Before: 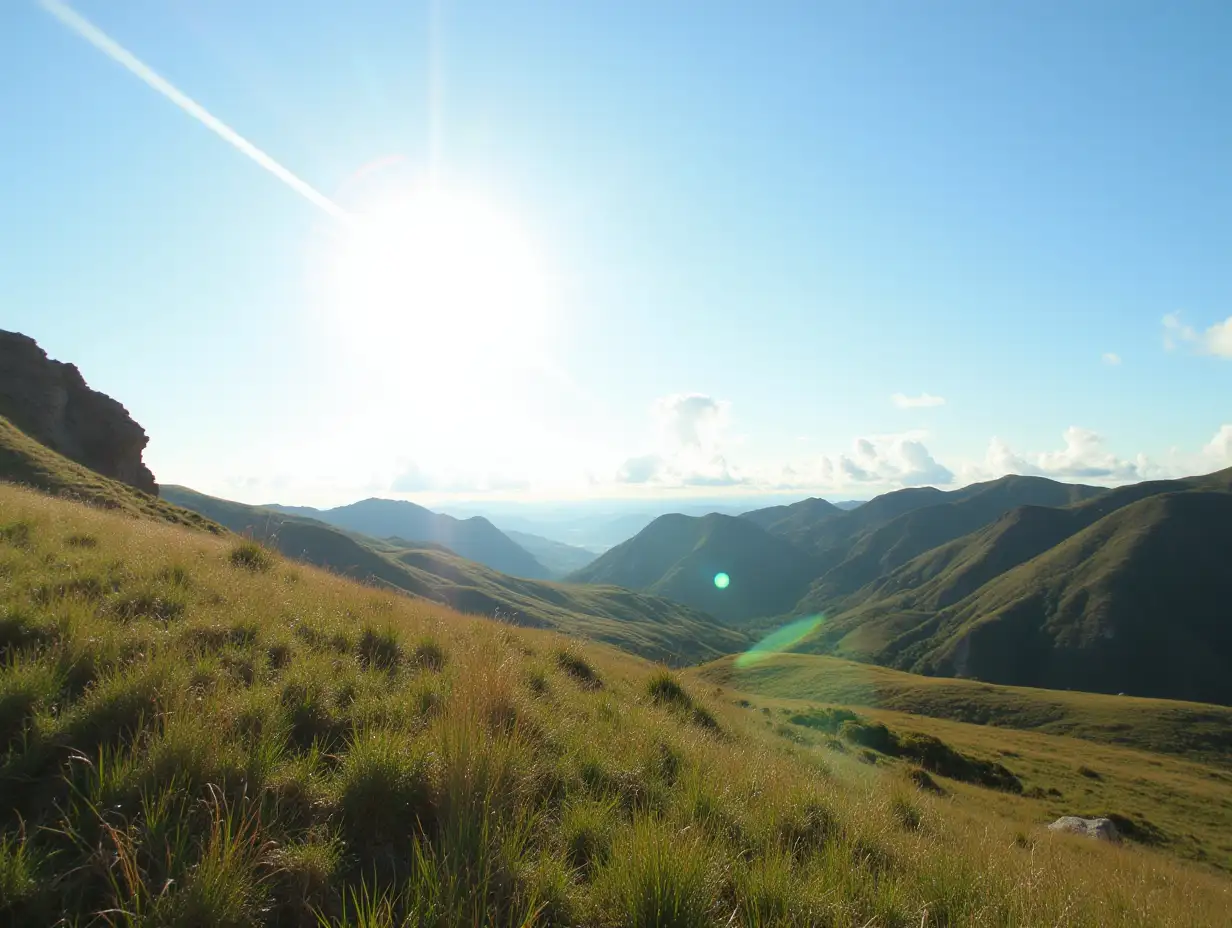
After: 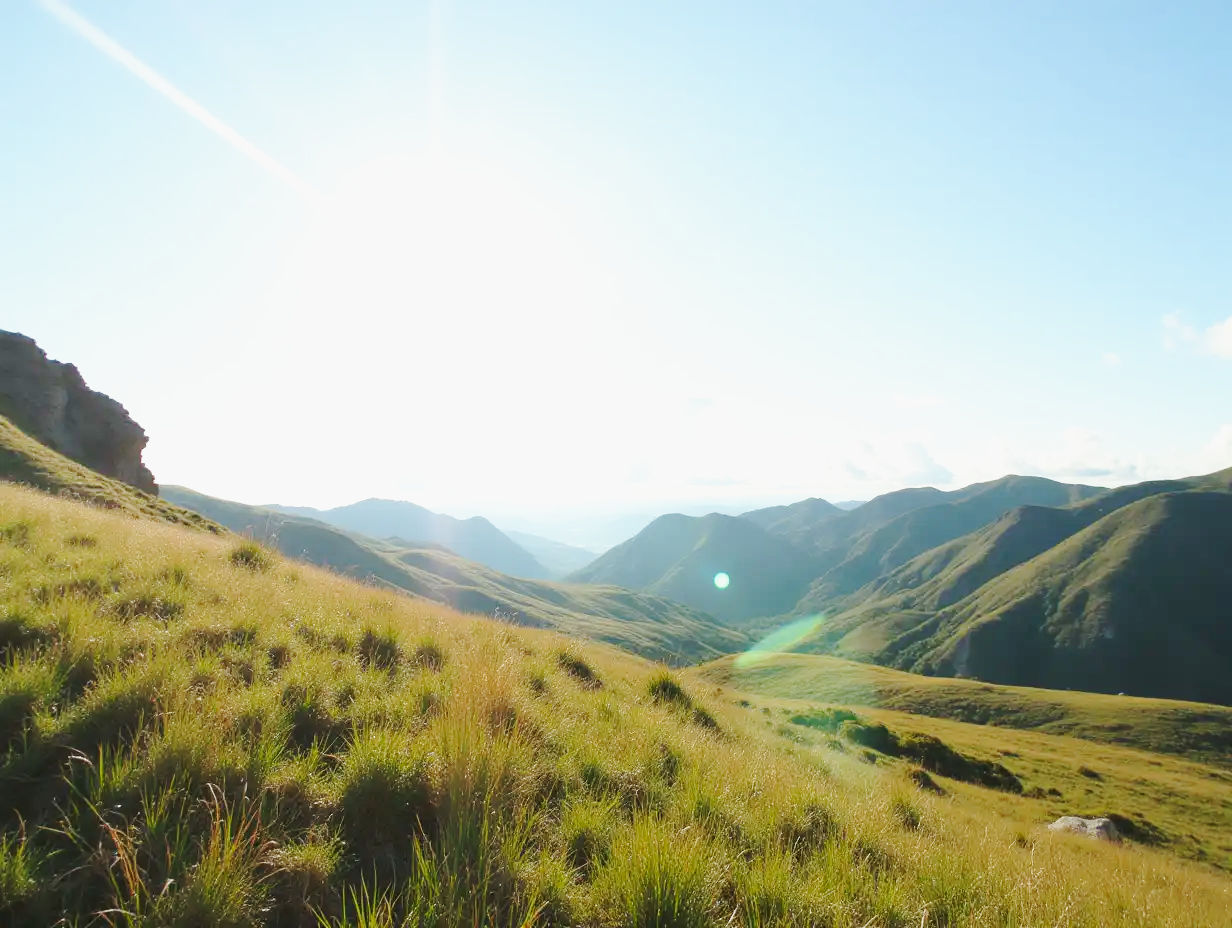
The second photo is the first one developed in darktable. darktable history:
base curve: curves: ch0 [(0, 0) (0.025, 0.046) (0.112, 0.277) (0.467, 0.74) (0.814, 0.929) (1, 0.942)], preserve colors none
